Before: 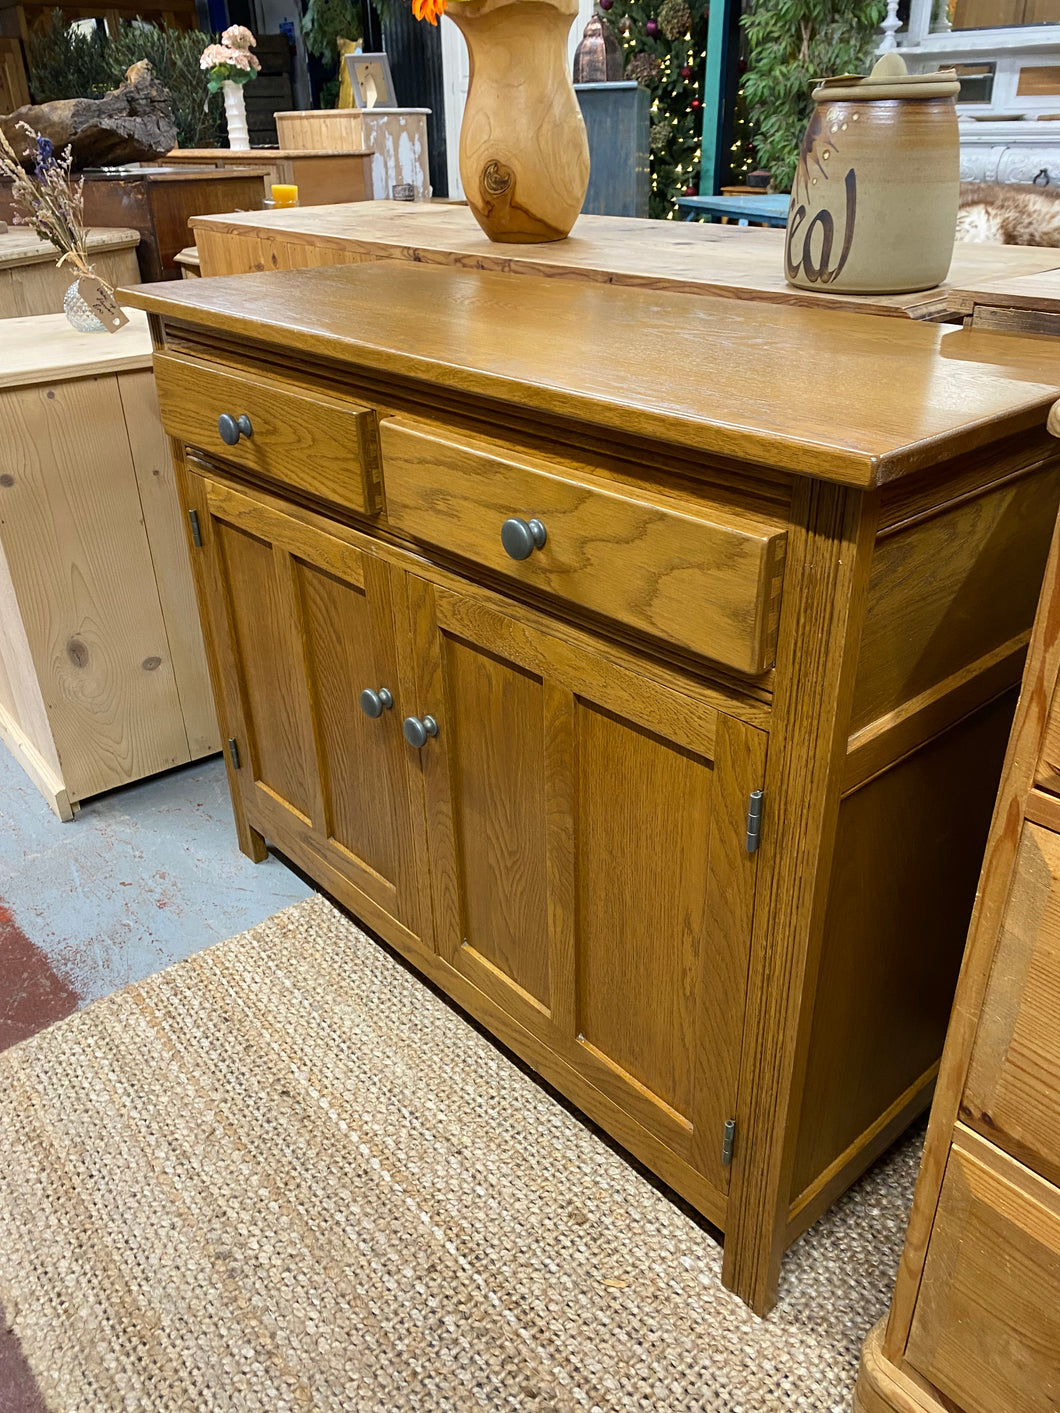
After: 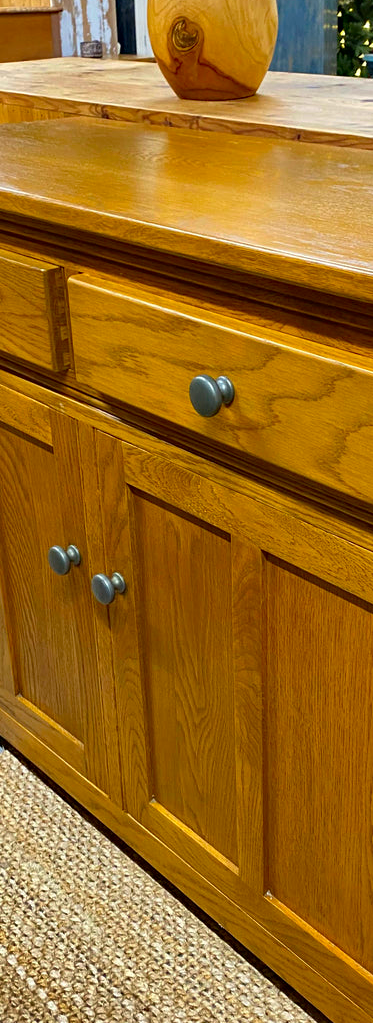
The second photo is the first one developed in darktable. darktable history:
haze removal: compatibility mode true, adaptive false
contrast brightness saturation: saturation 0.5
crop and rotate: left 29.476%, top 10.214%, right 35.32%, bottom 17.333%
shadows and highlights: shadows 20.91, highlights -82.73, soften with gaussian
